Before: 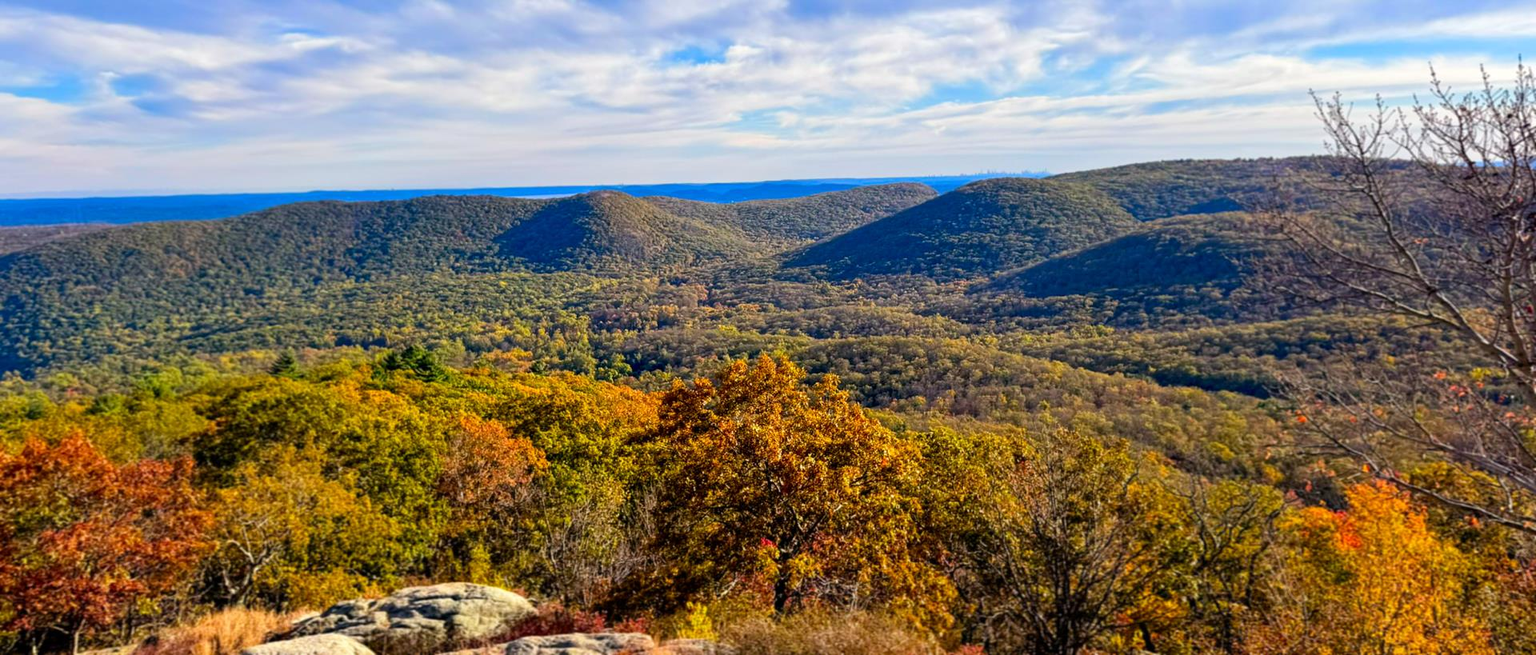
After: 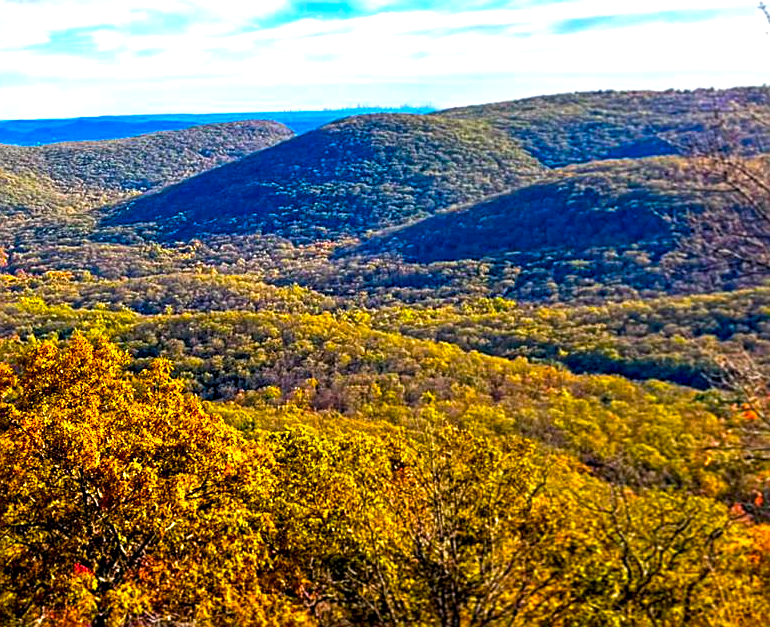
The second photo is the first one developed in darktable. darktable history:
color balance rgb: linear chroma grading › global chroma 20%, perceptual saturation grading › global saturation 25%, perceptual brilliance grading › global brilliance 20%, global vibrance 20%
crop: left 45.721%, top 13.393%, right 14.118%, bottom 10.01%
sharpen: on, module defaults
local contrast: highlights 100%, shadows 100%, detail 131%, midtone range 0.2
